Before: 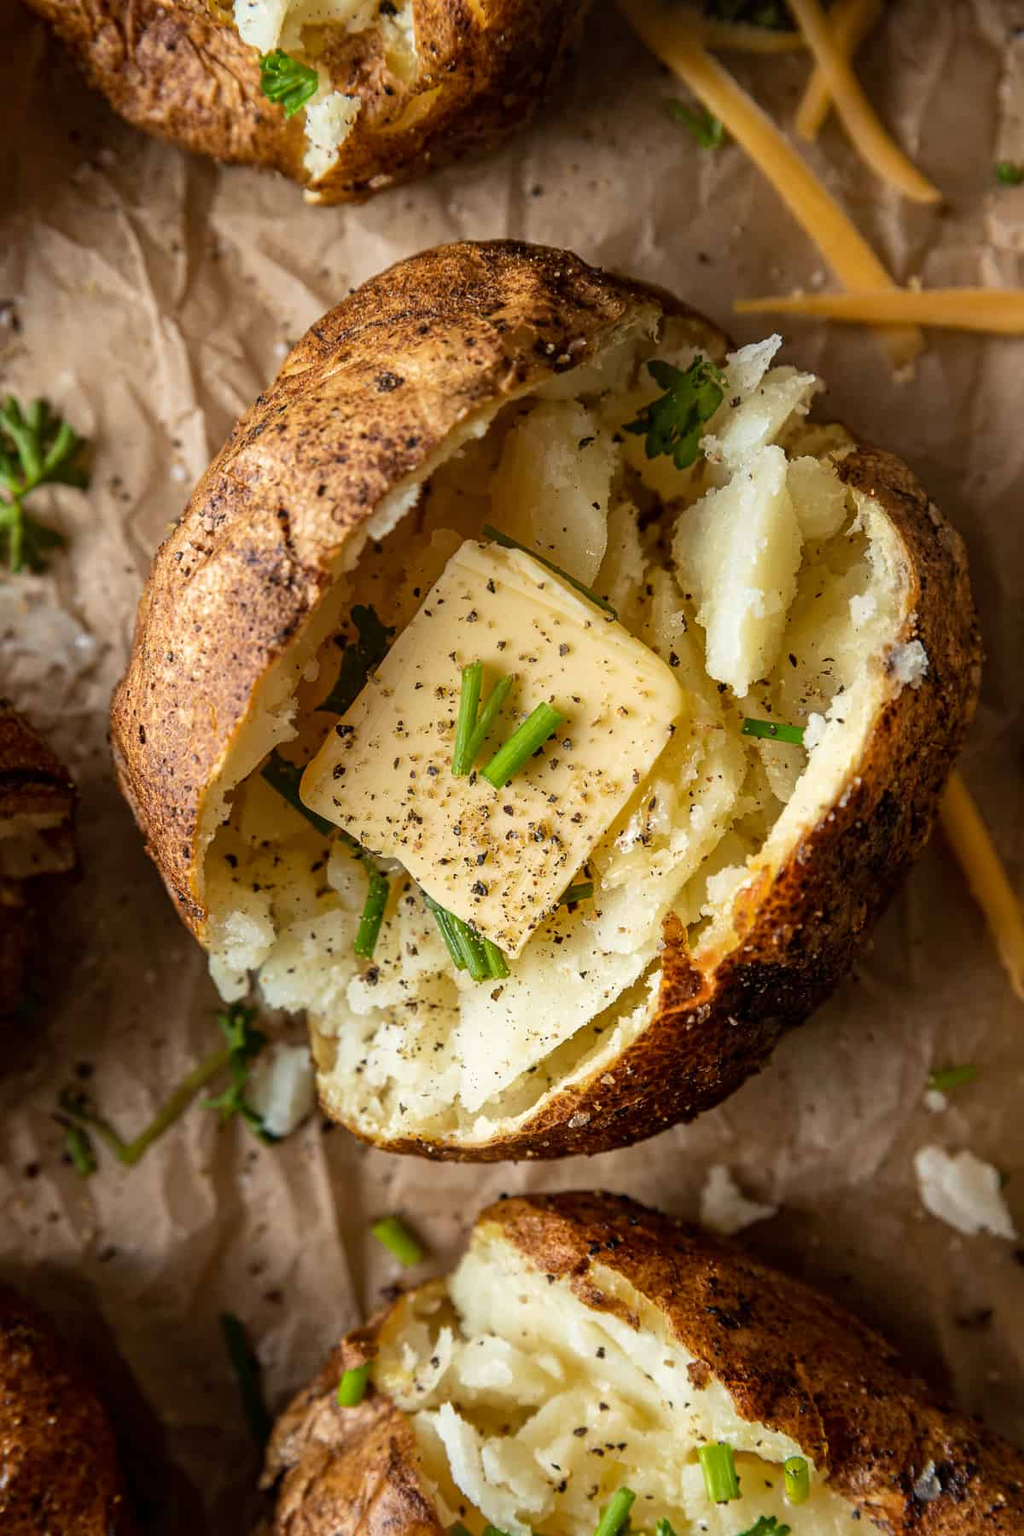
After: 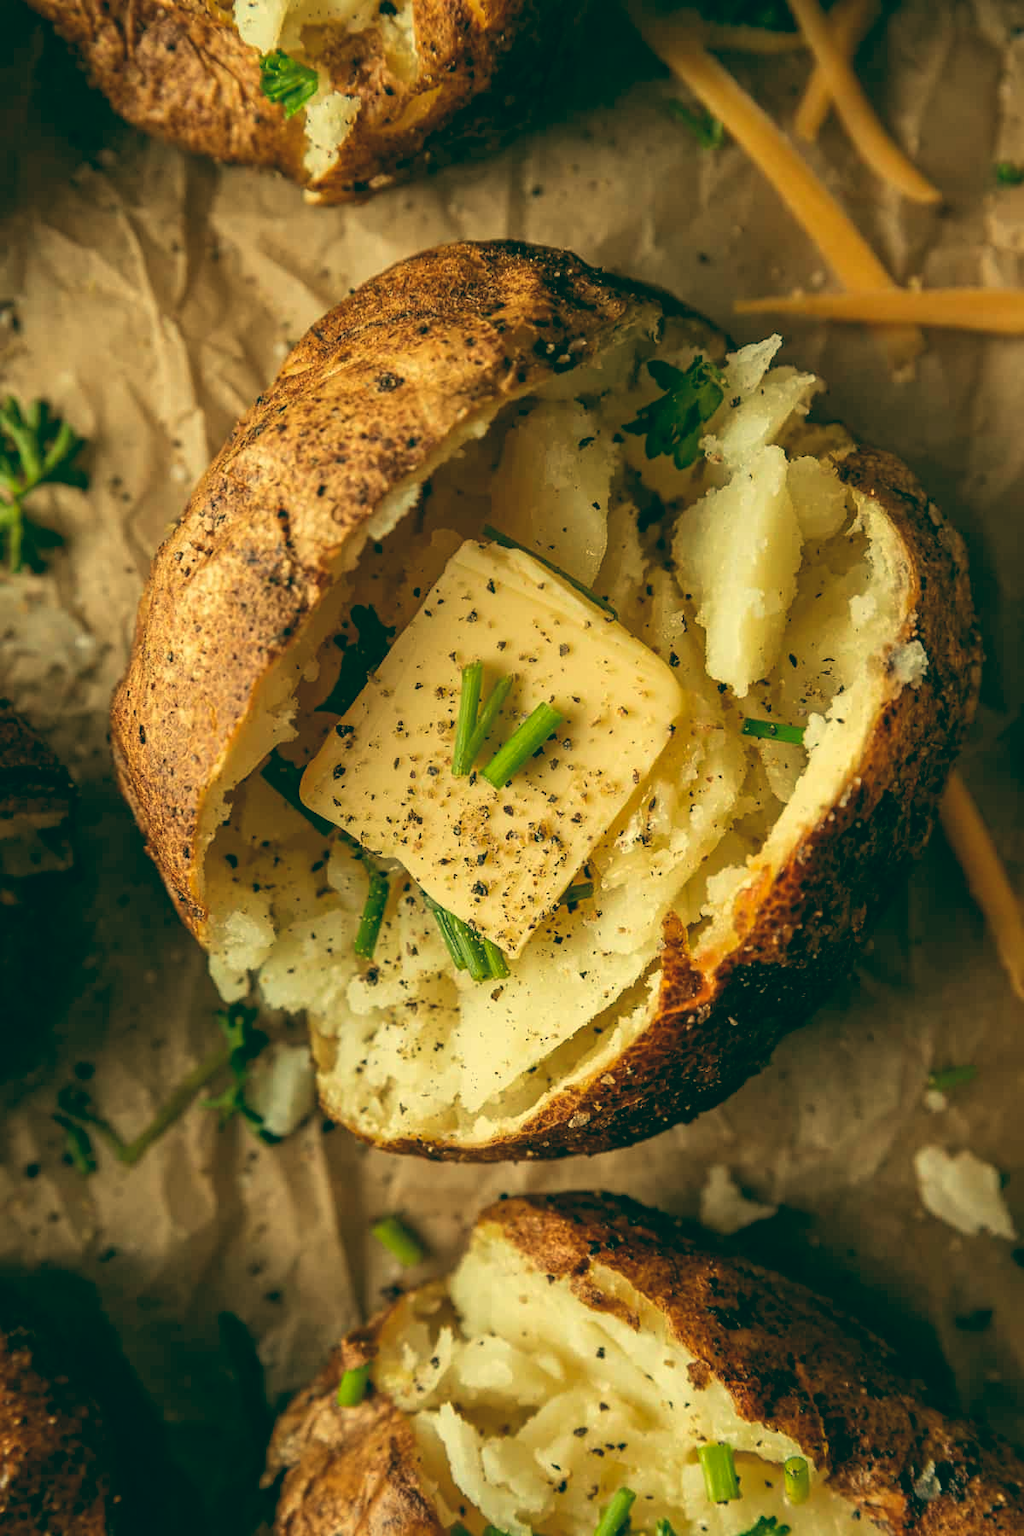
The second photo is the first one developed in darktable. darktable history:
color balance: lift [1.005, 0.99, 1.007, 1.01], gamma [1, 1.034, 1.032, 0.966], gain [0.873, 1.055, 1.067, 0.933]
white balance: red 1.08, blue 0.791
